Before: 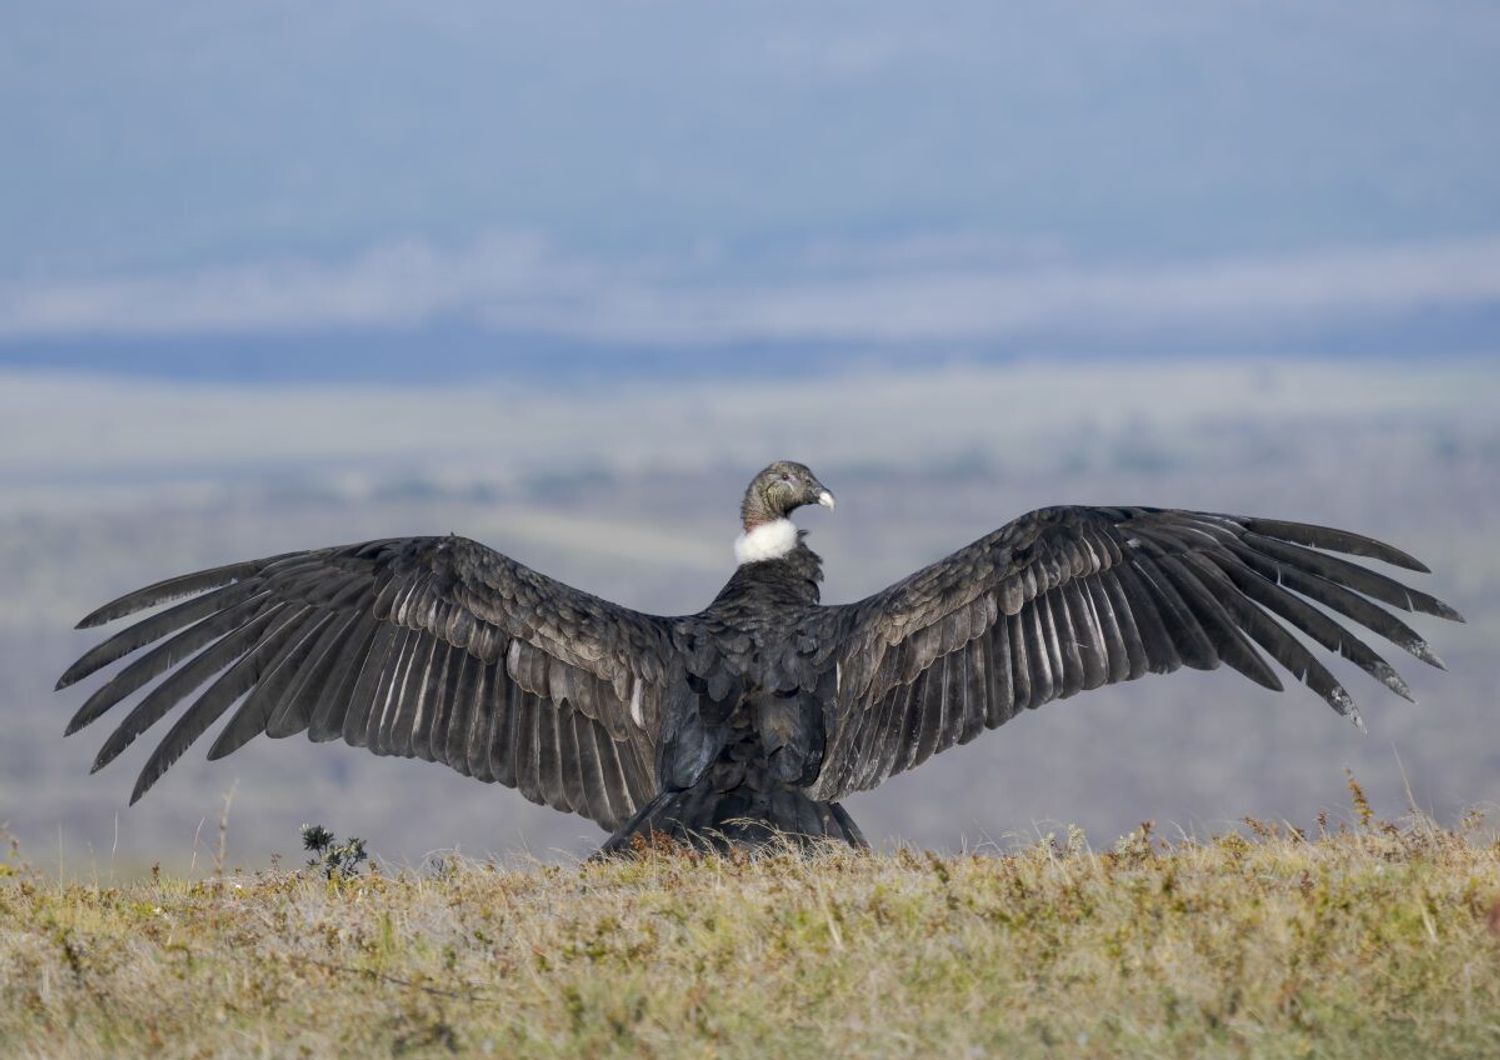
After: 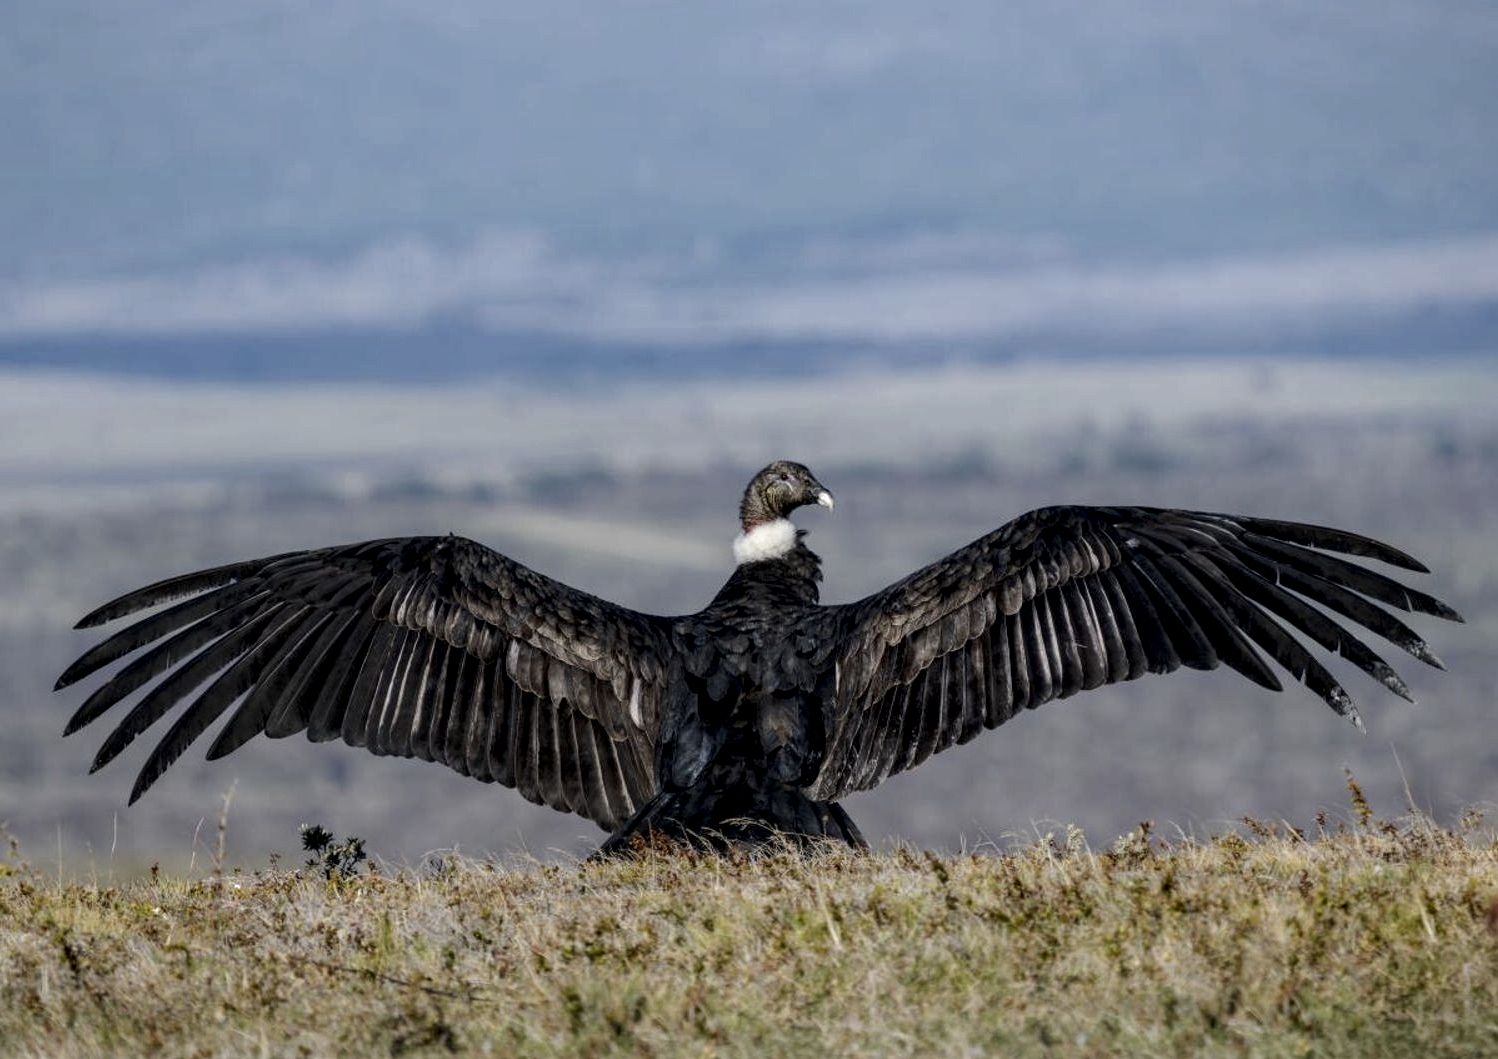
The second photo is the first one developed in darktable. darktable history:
tone equalizer: -8 EV 0.224 EV, -7 EV 0.406 EV, -6 EV 0.391 EV, -5 EV 0.283 EV, -3 EV -0.26 EV, -2 EV -0.432 EV, -1 EV -0.421 EV, +0 EV -0.265 EV
local contrast: highlights 17%, detail 185%
crop and rotate: left 0.127%, bottom 0.004%
